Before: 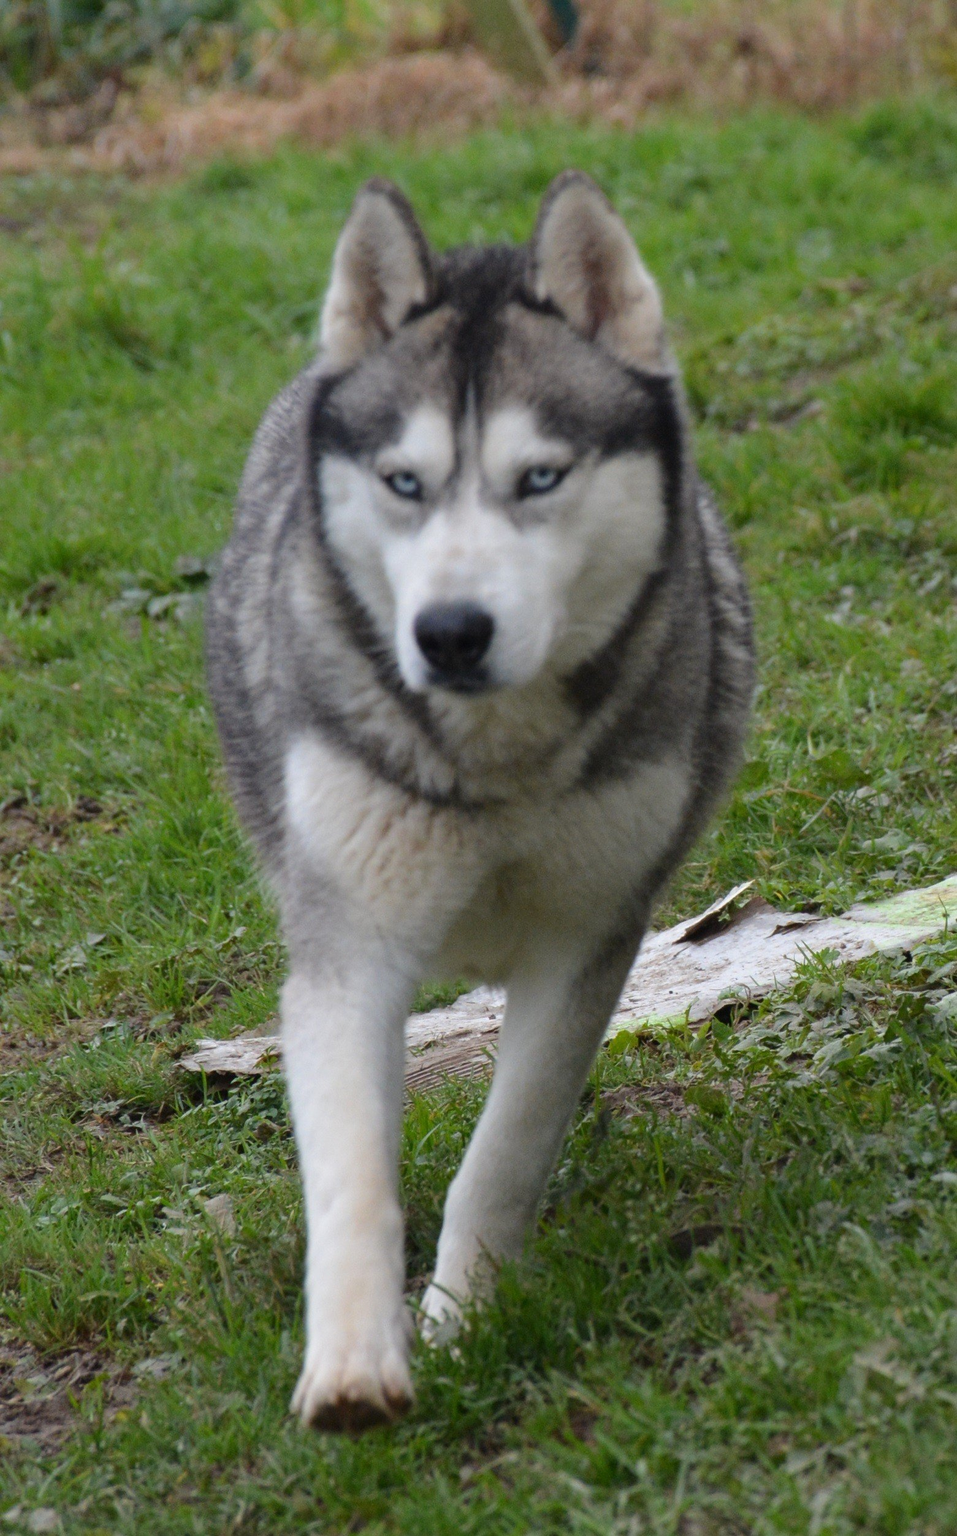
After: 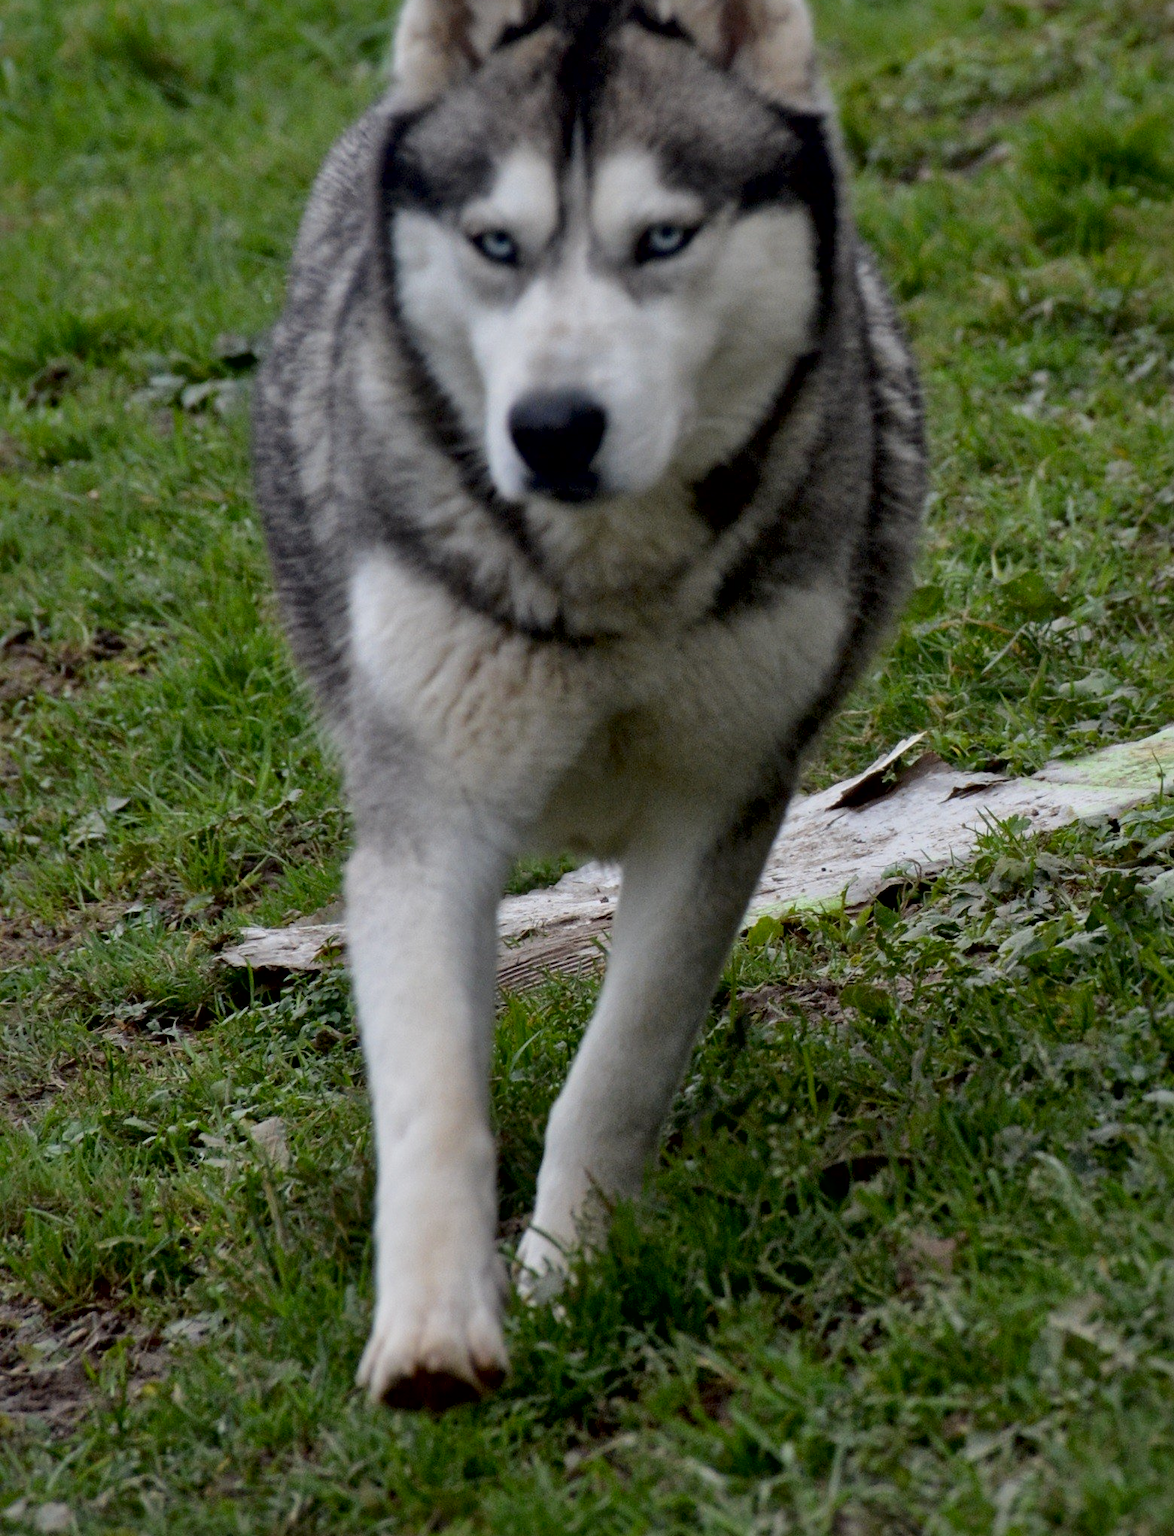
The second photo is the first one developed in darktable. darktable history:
exposure: black level correction 0.011, exposure -0.478 EV, compensate highlight preservation false
crop and rotate: top 18.507%
local contrast: mode bilateral grid, contrast 25, coarseness 60, detail 151%, midtone range 0.2
